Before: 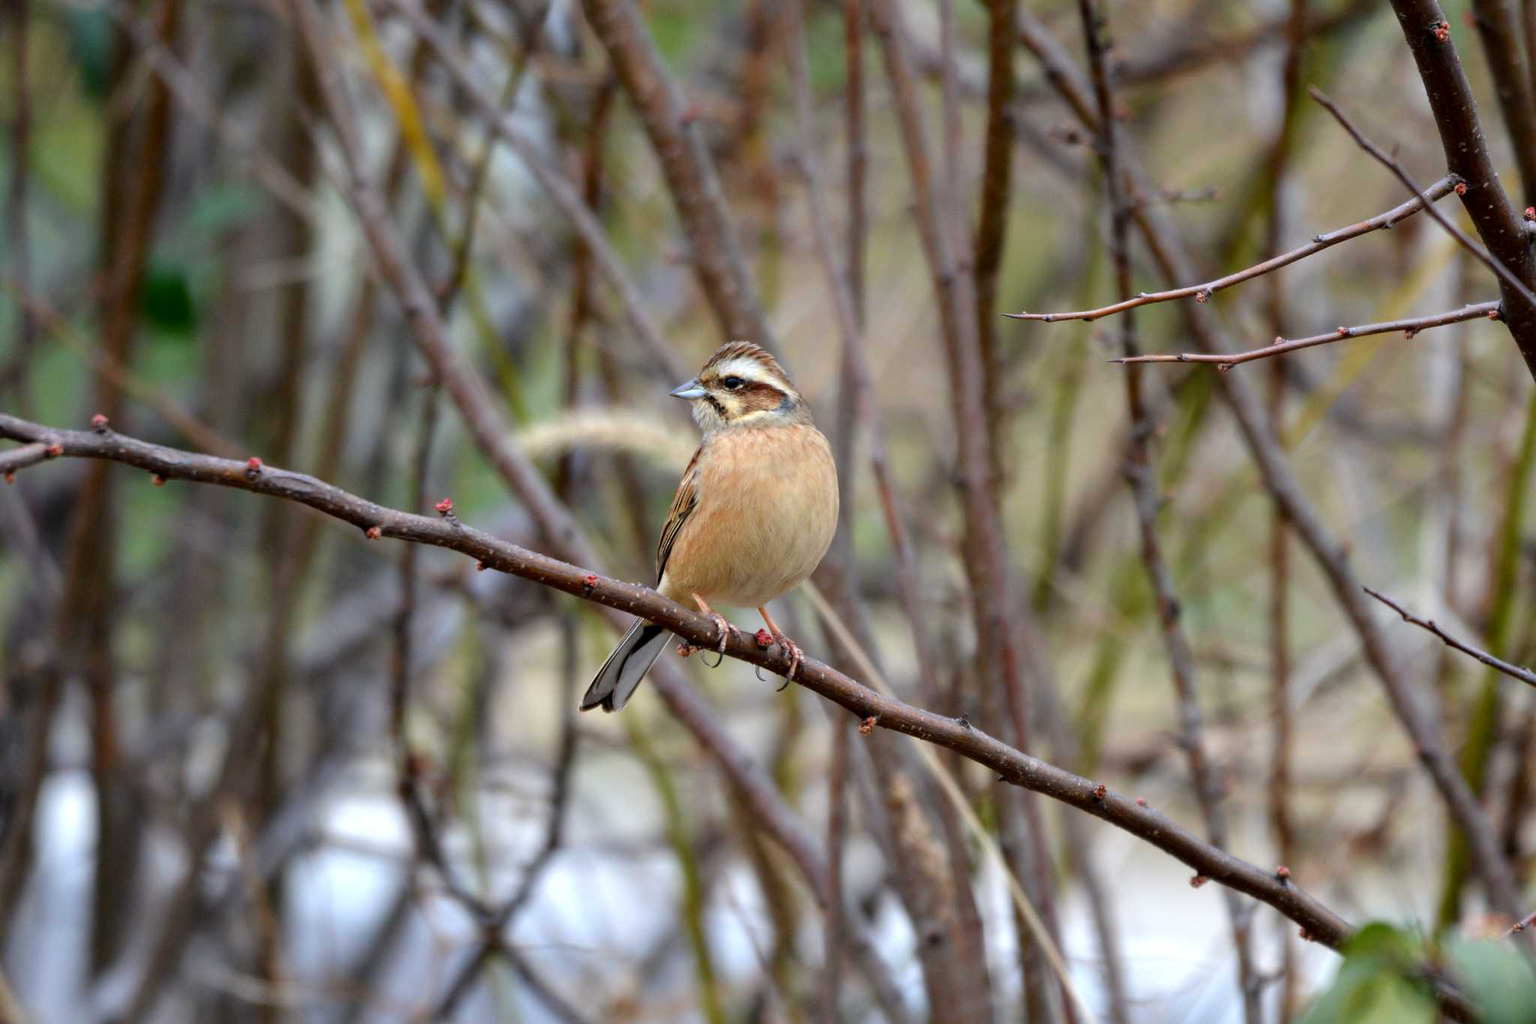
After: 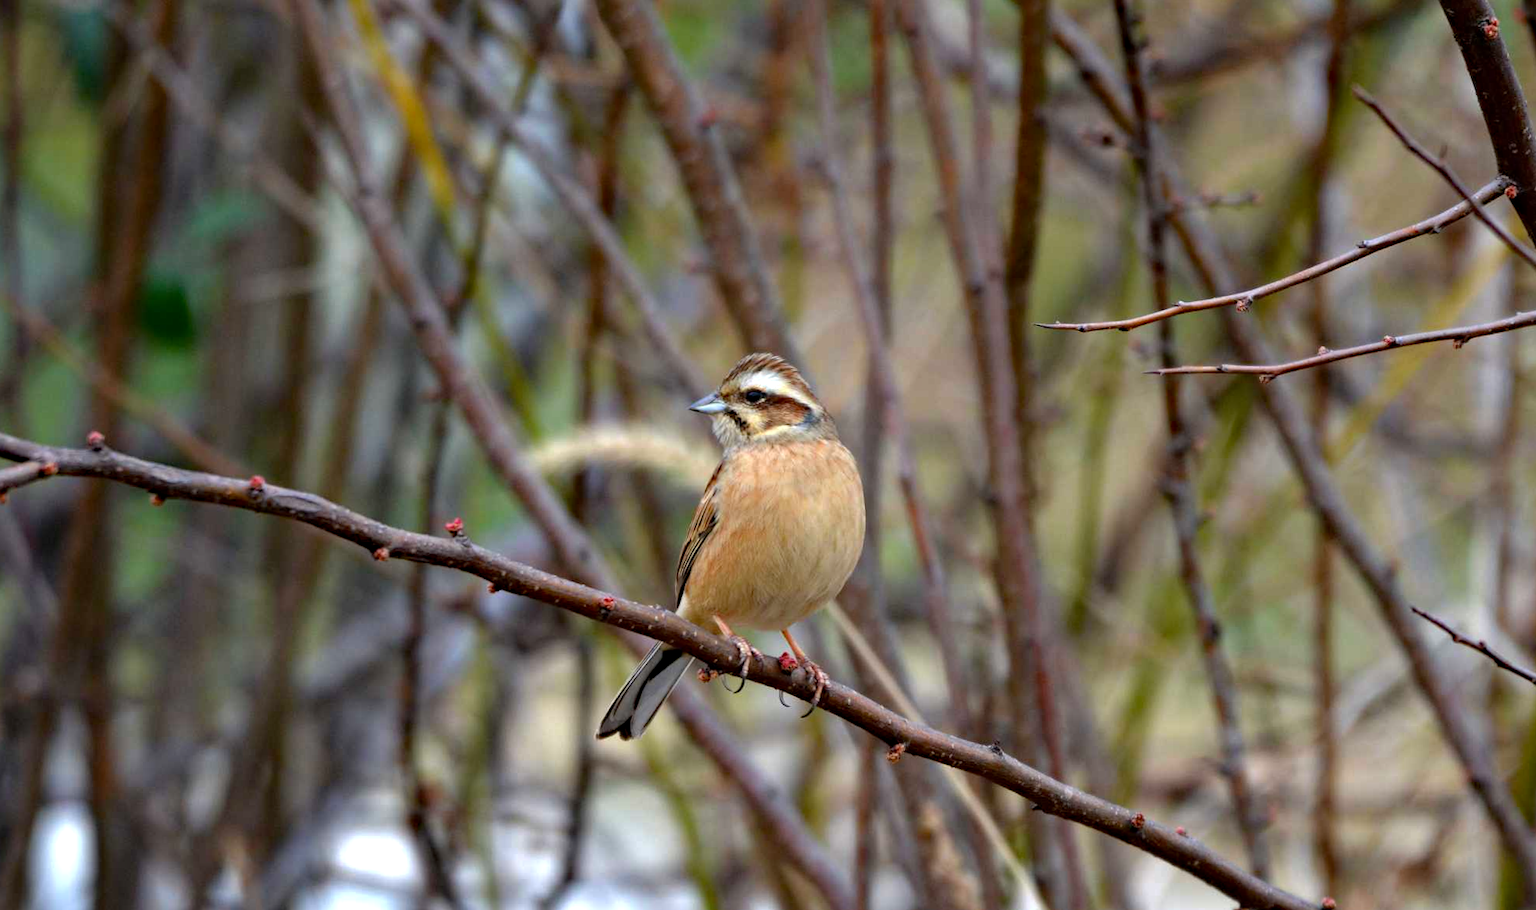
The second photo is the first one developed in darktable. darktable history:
haze removal: strength 0.29, distance 0.25, compatibility mode true, adaptive false
crop and rotate: angle 0.2°, left 0.275%, right 3.127%, bottom 14.18%
